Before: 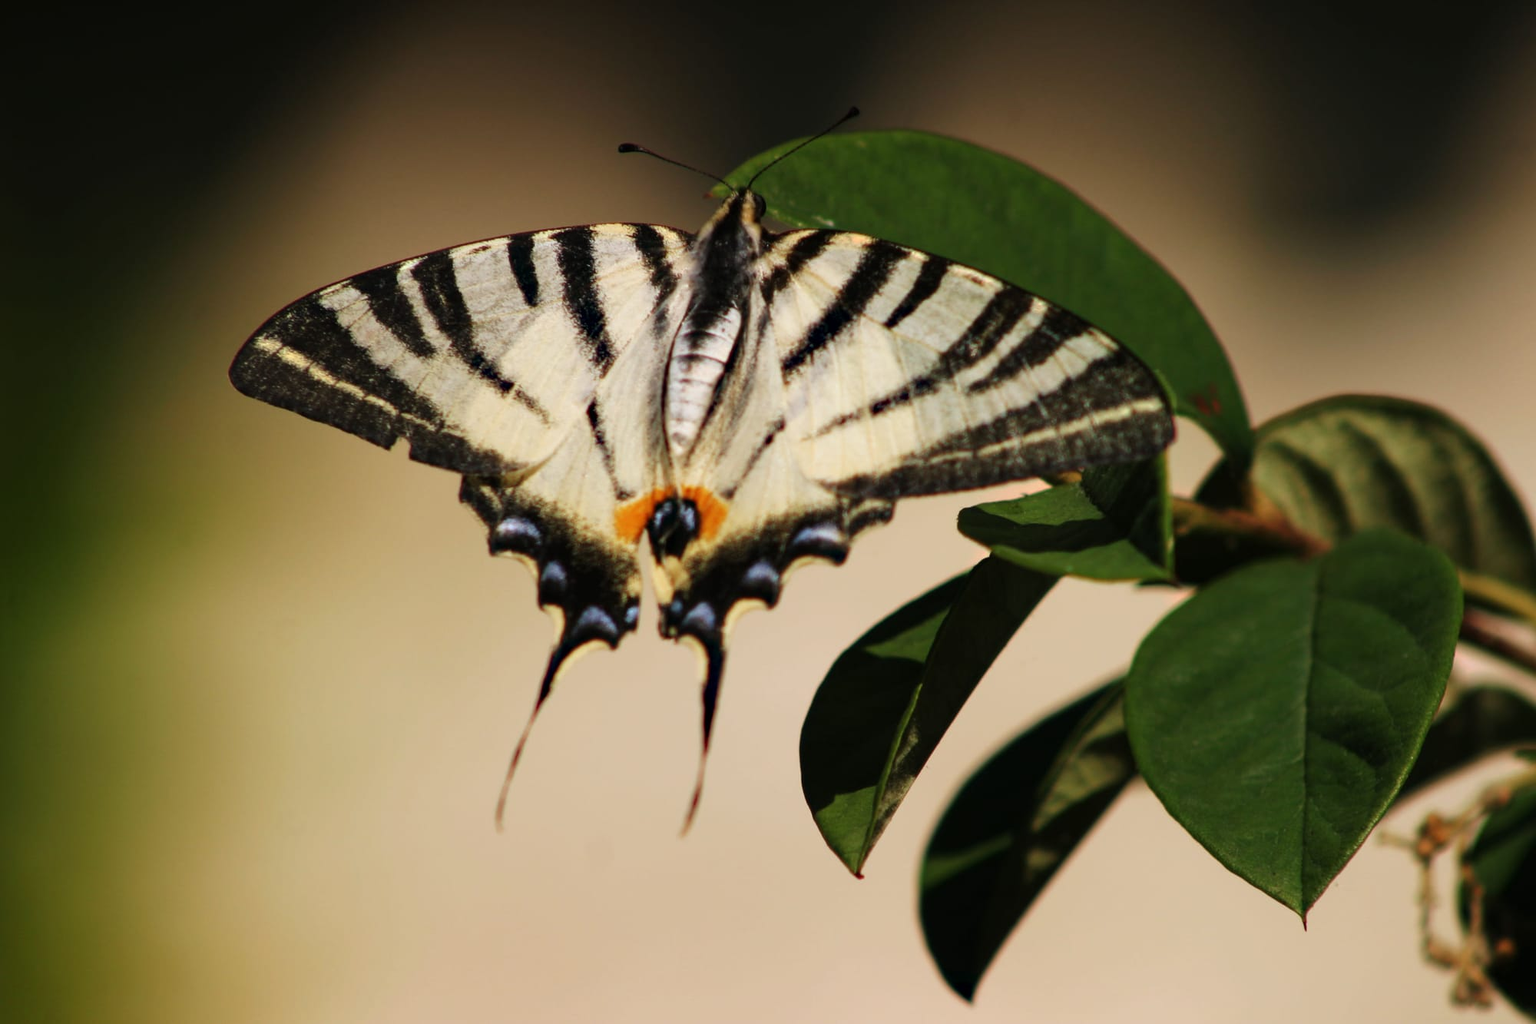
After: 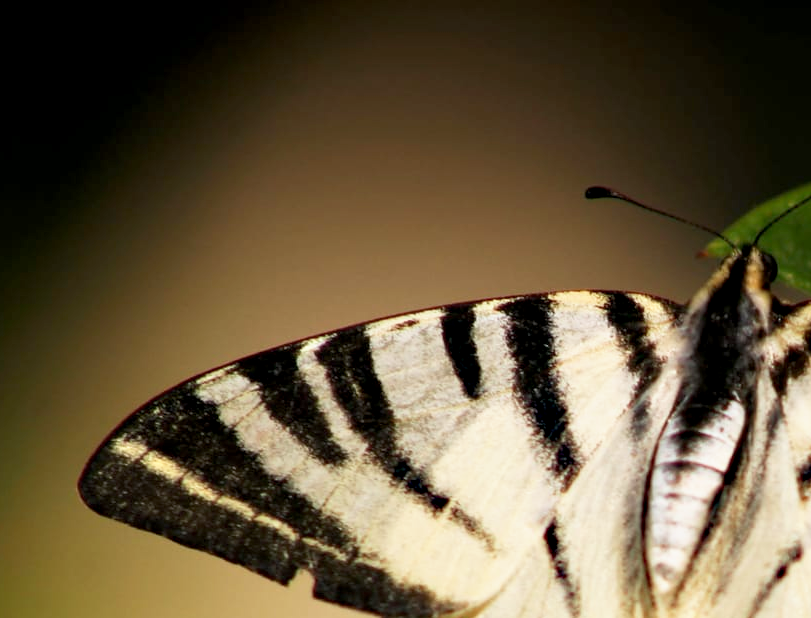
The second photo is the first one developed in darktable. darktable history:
crop and rotate: left 11.035%, top 0.054%, right 48.375%, bottom 53.536%
base curve: curves: ch0 [(0, 0) (0.688, 0.865) (1, 1)], preserve colors none
exposure: black level correction 0.005, exposure 0.003 EV, compensate highlight preservation false
